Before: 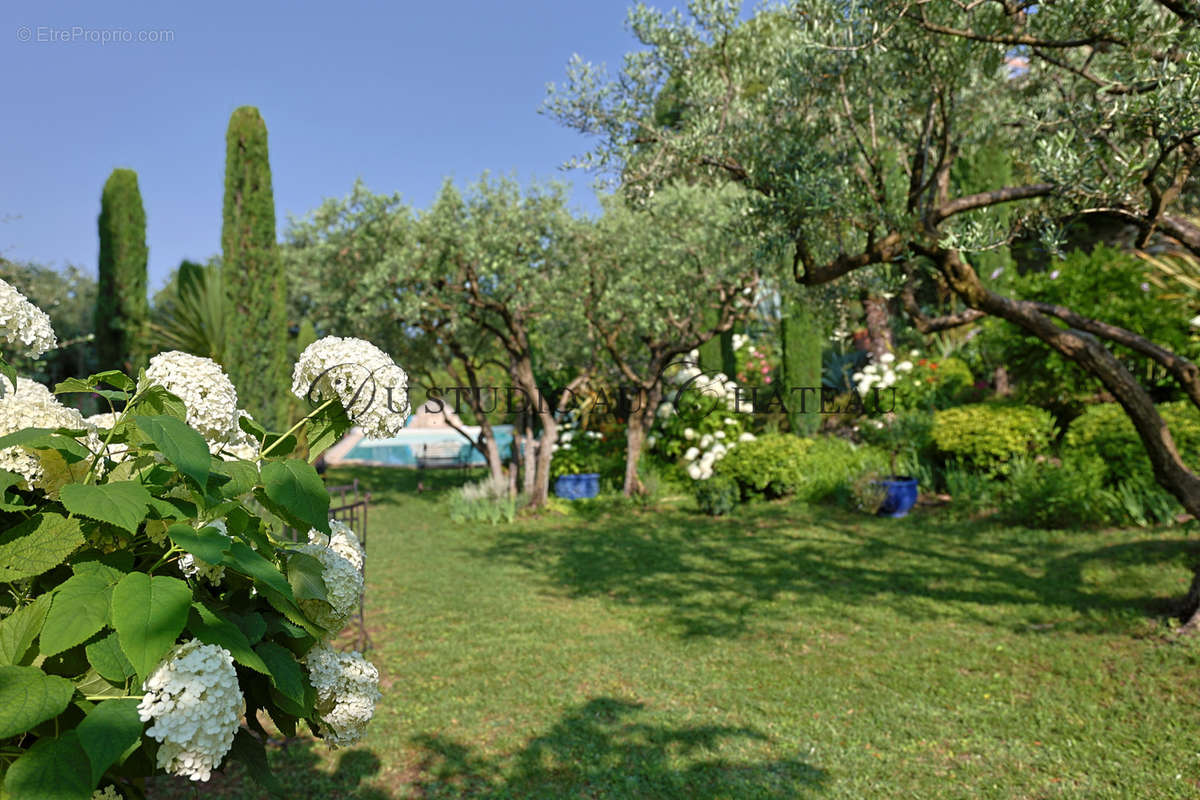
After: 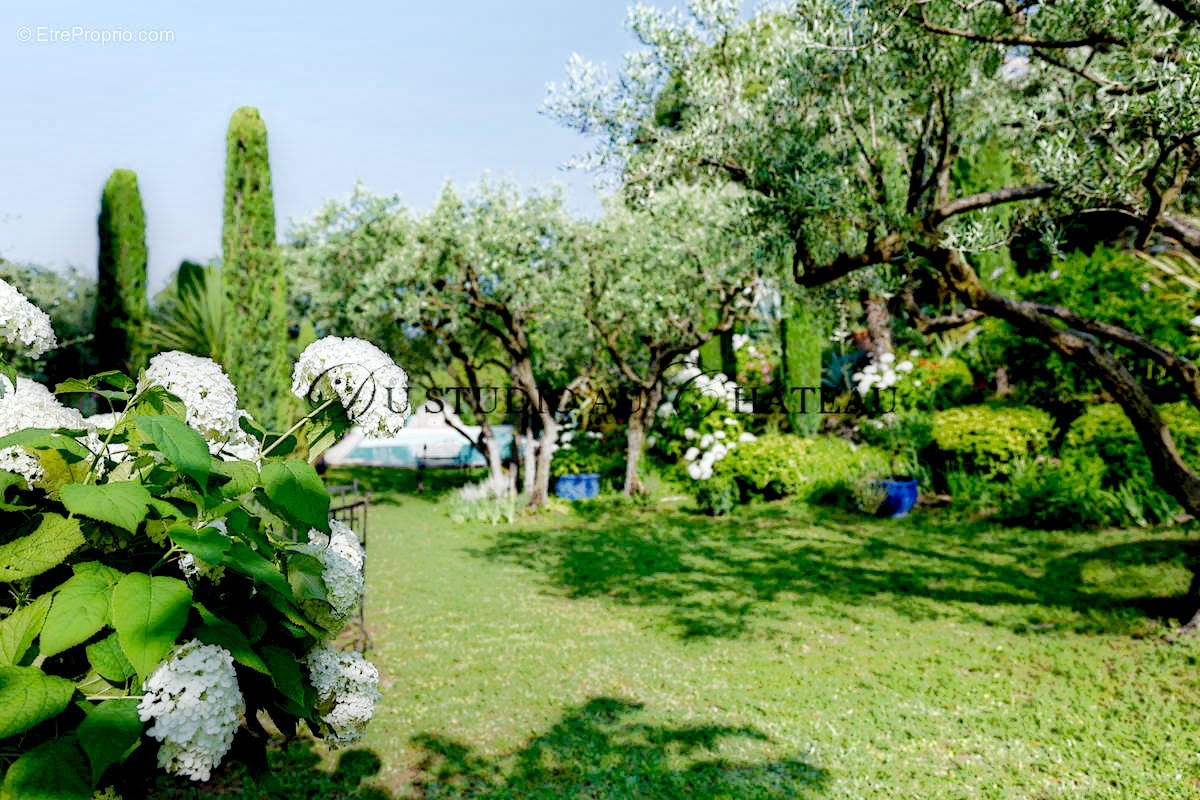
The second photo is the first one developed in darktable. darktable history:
white balance: red 0.925, blue 1.046
exposure: black level correction 0, exposure 0.95 EV, compensate exposure bias true, compensate highlight preservation false
base curve: curves: ch0 [(0, 0) (0.028, 0.03) (0.121, 0.232) (0.46, 0.748) (0.859, 0.968) (1, 1)], preserve colors none
local contrast: highlights 0%, shadows 198%, detail 164%, midtone range 0.001
